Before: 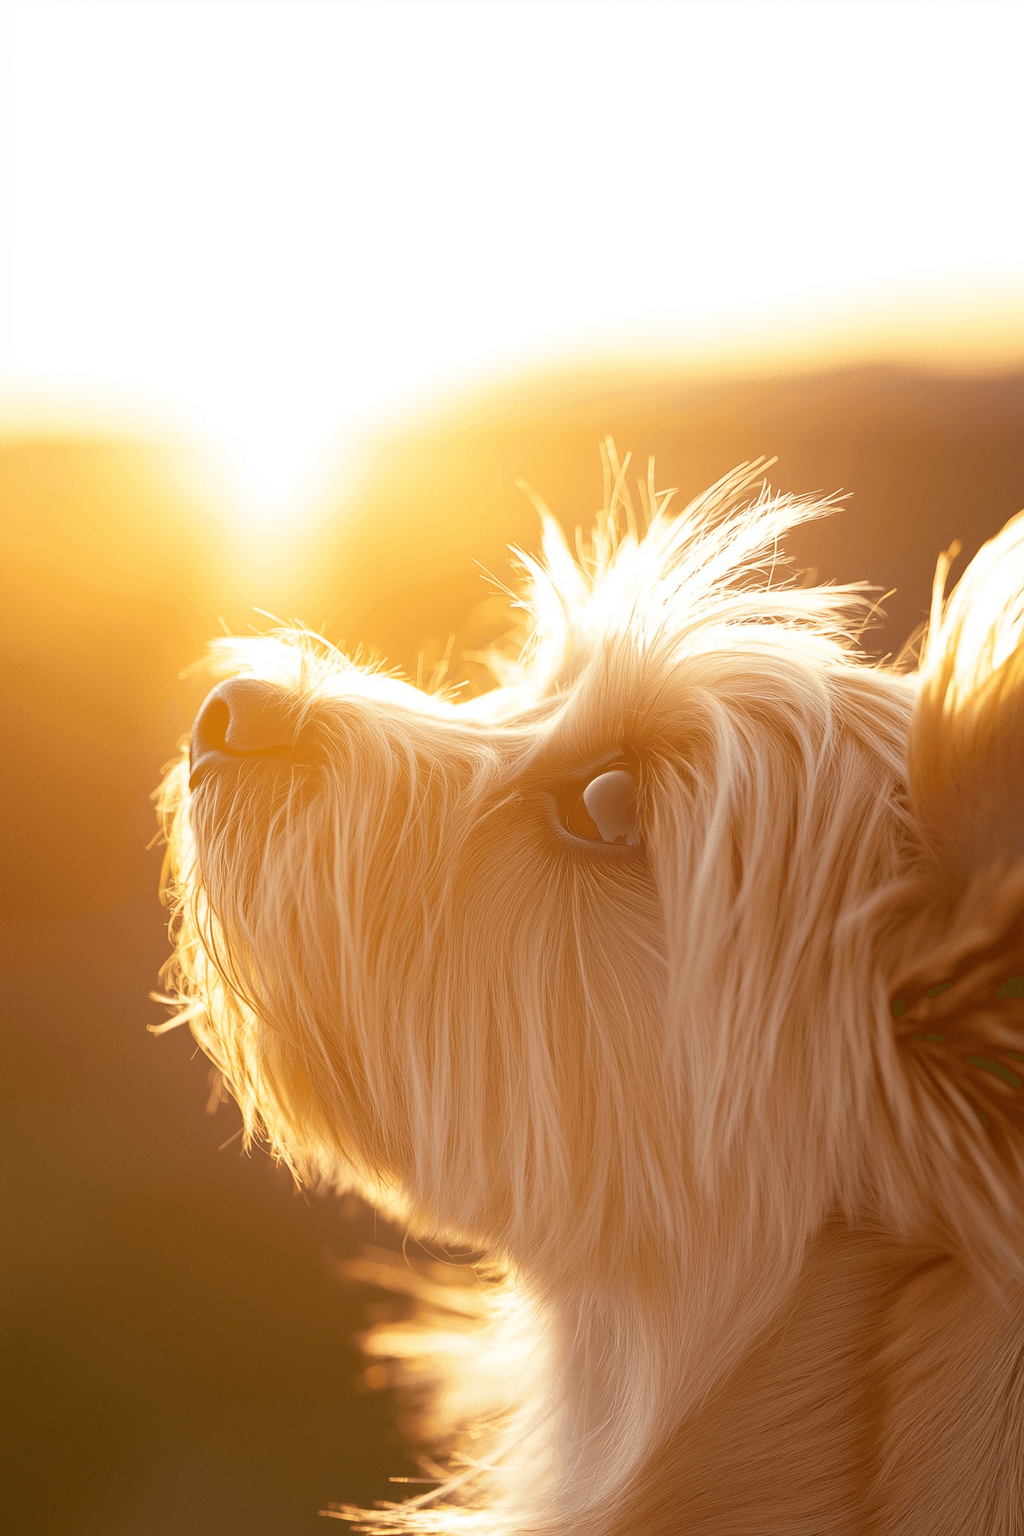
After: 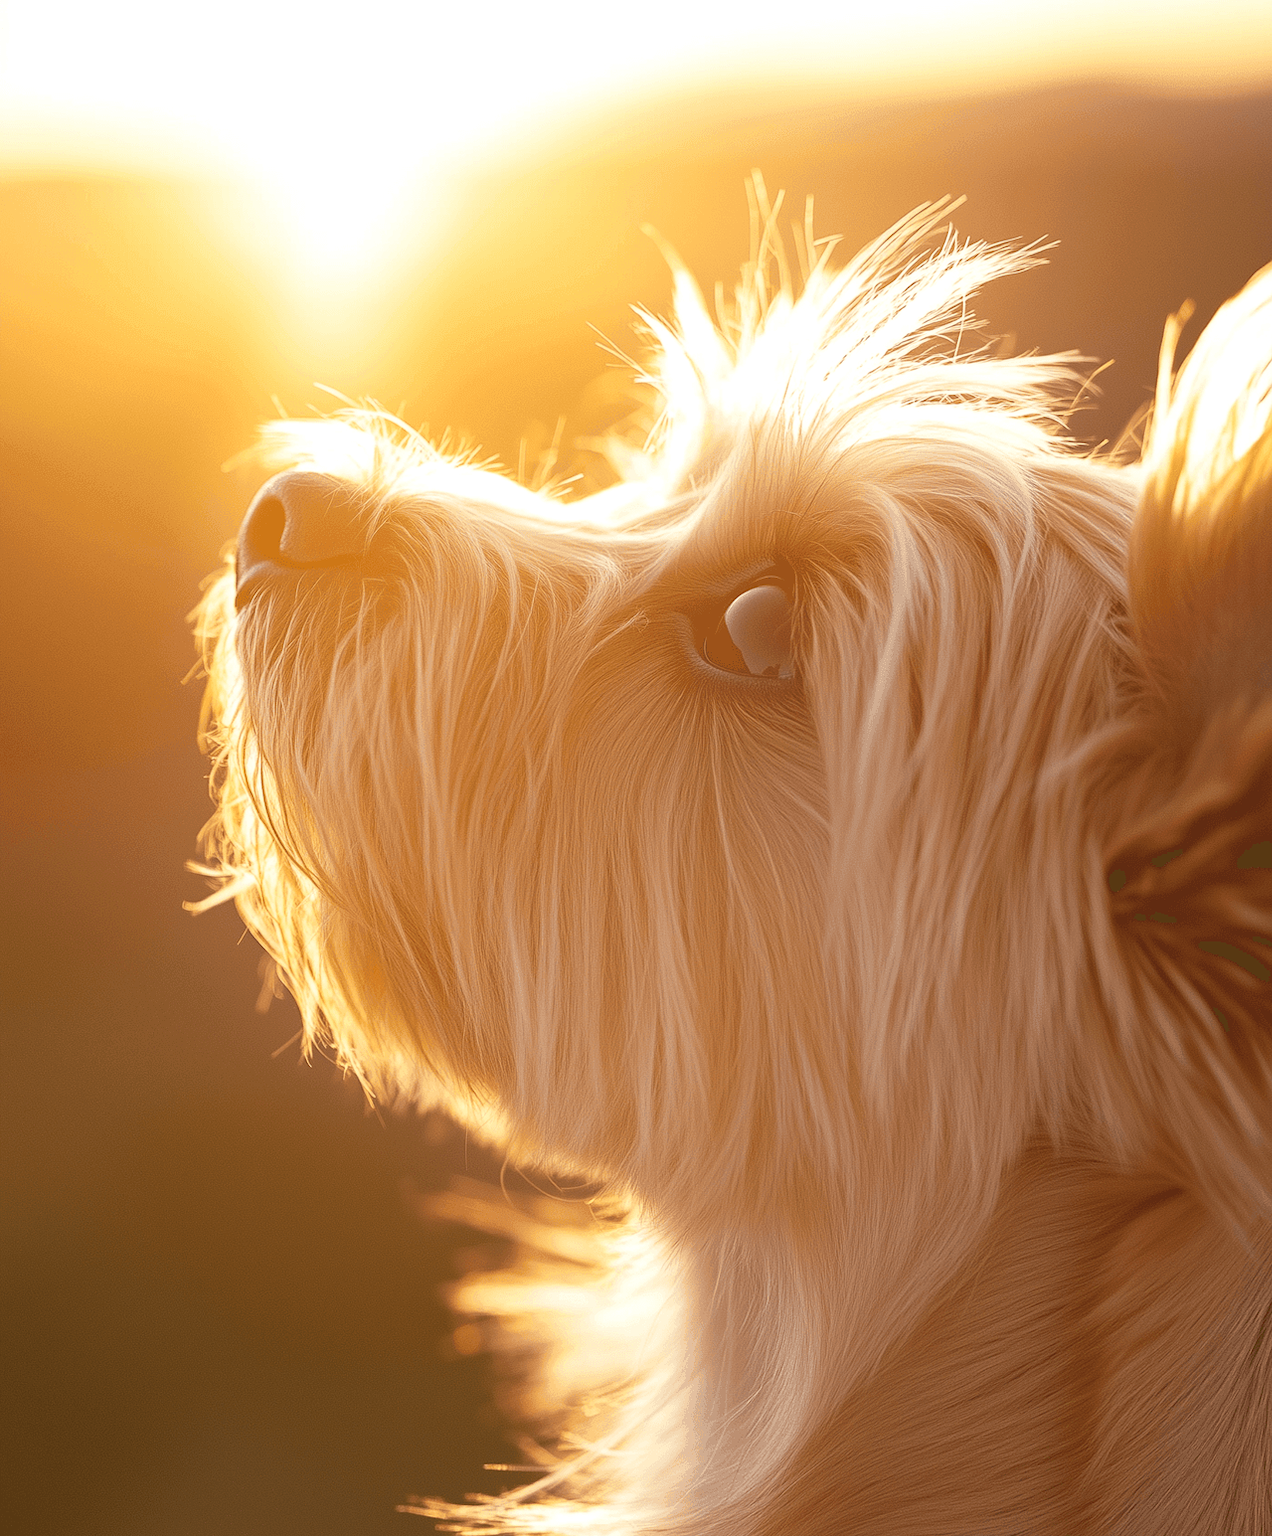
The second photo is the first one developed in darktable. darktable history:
crop and rotate: top 19.519%
exposure: black level correction -0.004, exposure 0.051 EV, compensate highlight preservation false
